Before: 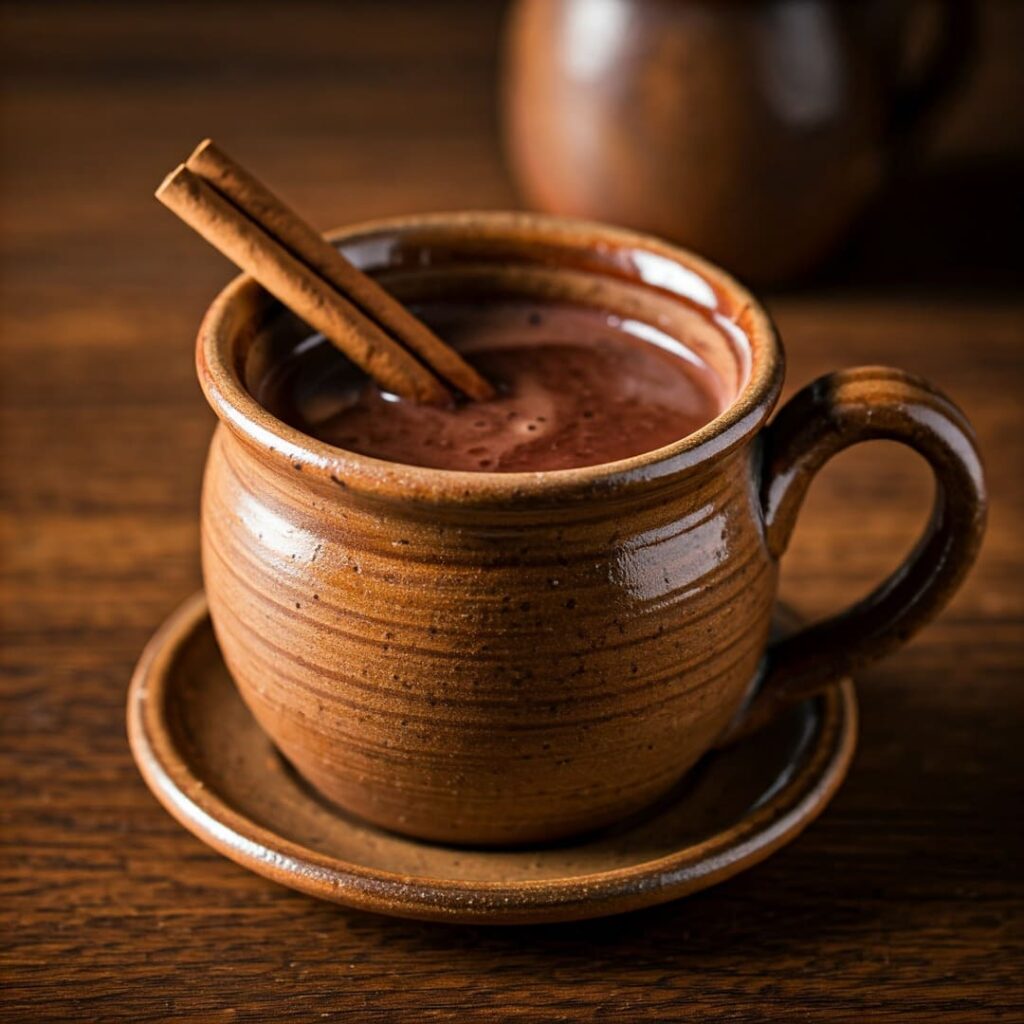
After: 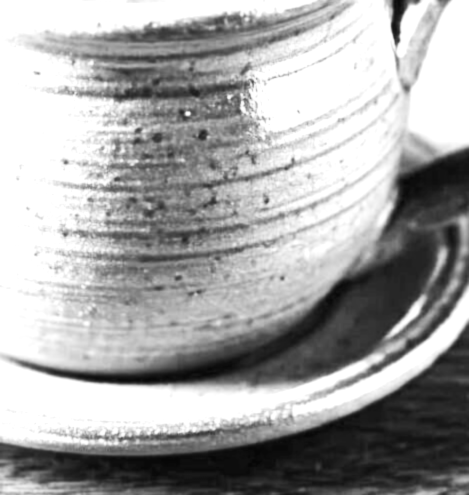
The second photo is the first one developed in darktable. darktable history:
lowpass: radius 0.76, contrast 1.56, saturation 0, unbound 0
crop: left 35.976%, top 45.819%, right 18.162%, bottom 5.807%
exposure: black level correction 0, exposure 4 EV, compensate exposure bias true, compensate highlight preservation false
levels: levels [0, 0.492, 0.984]
